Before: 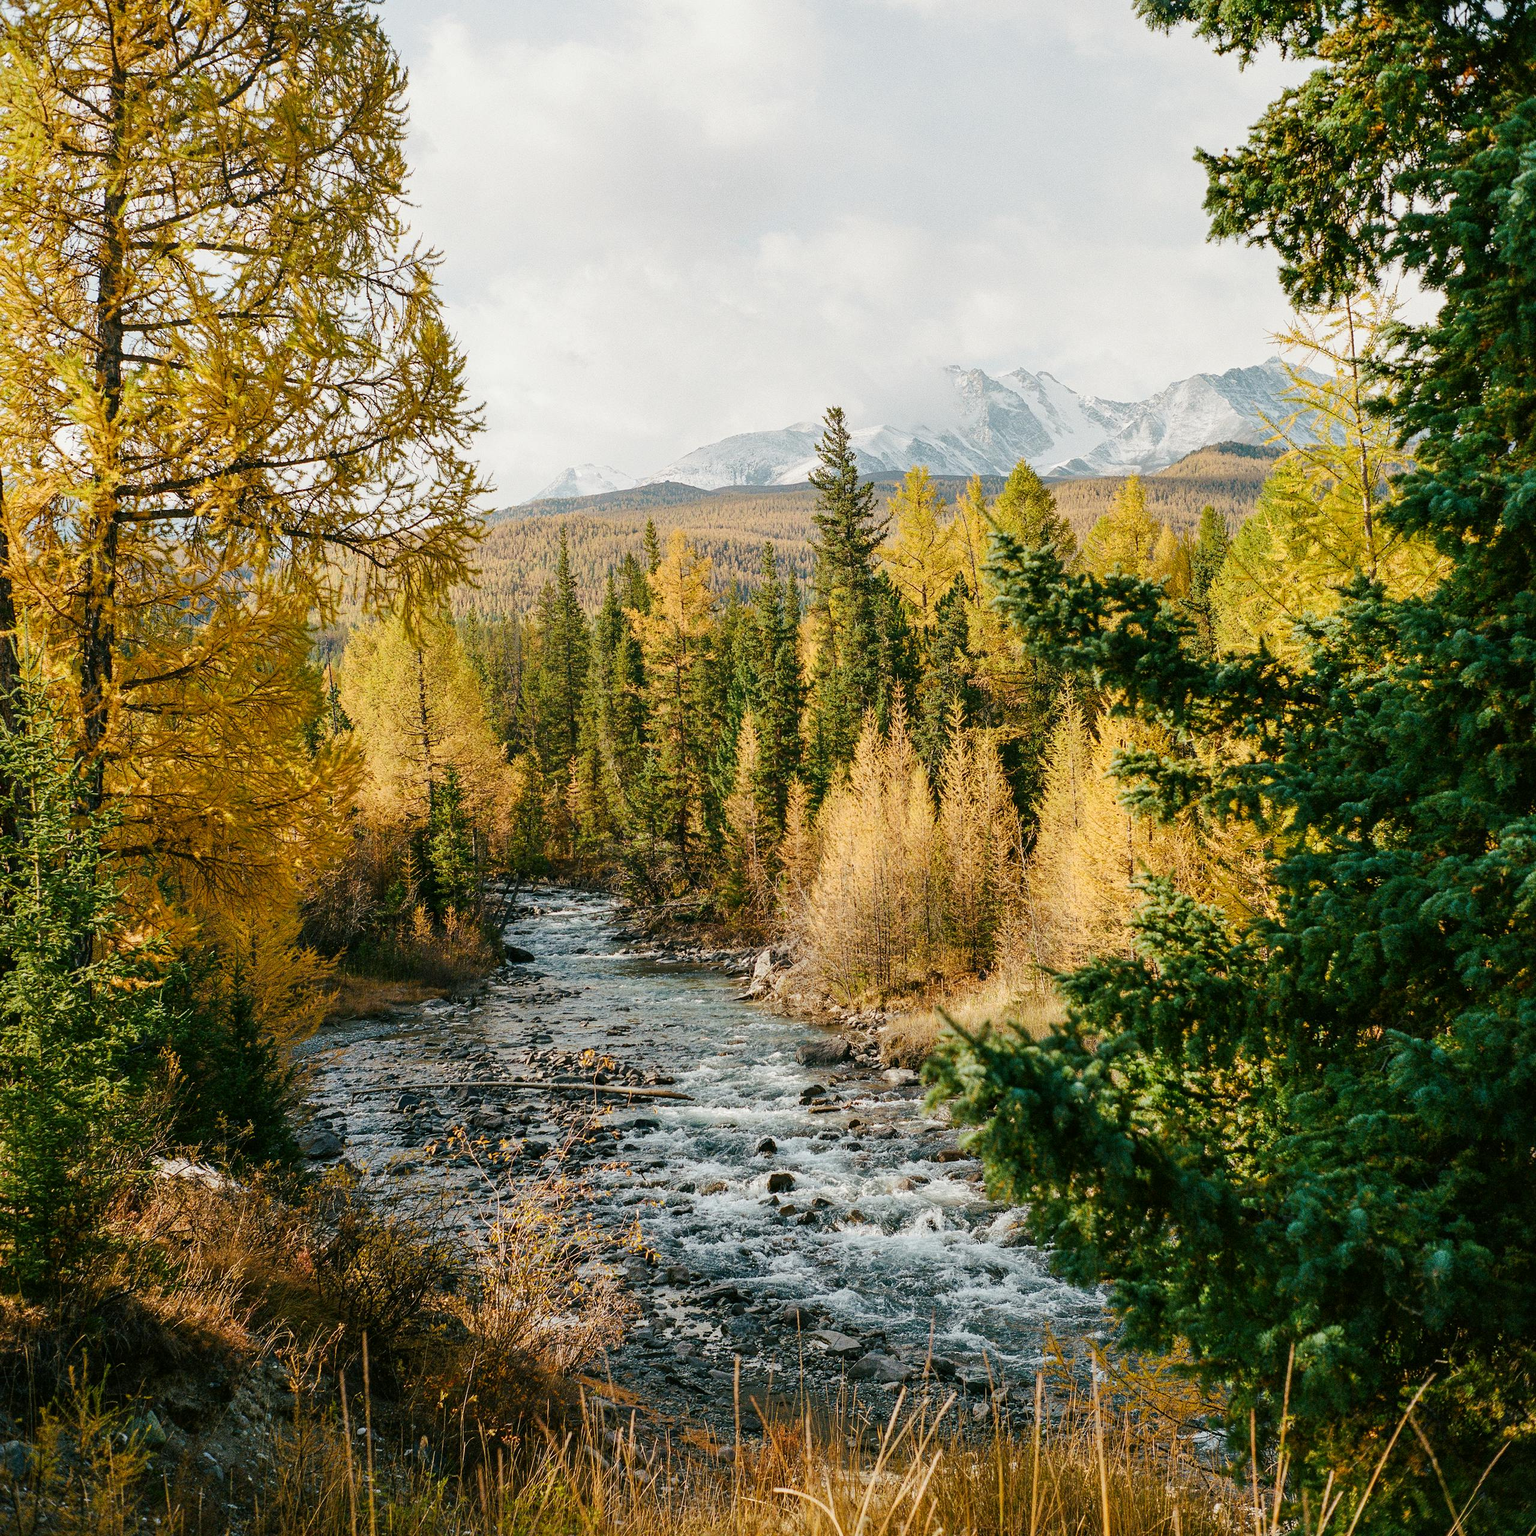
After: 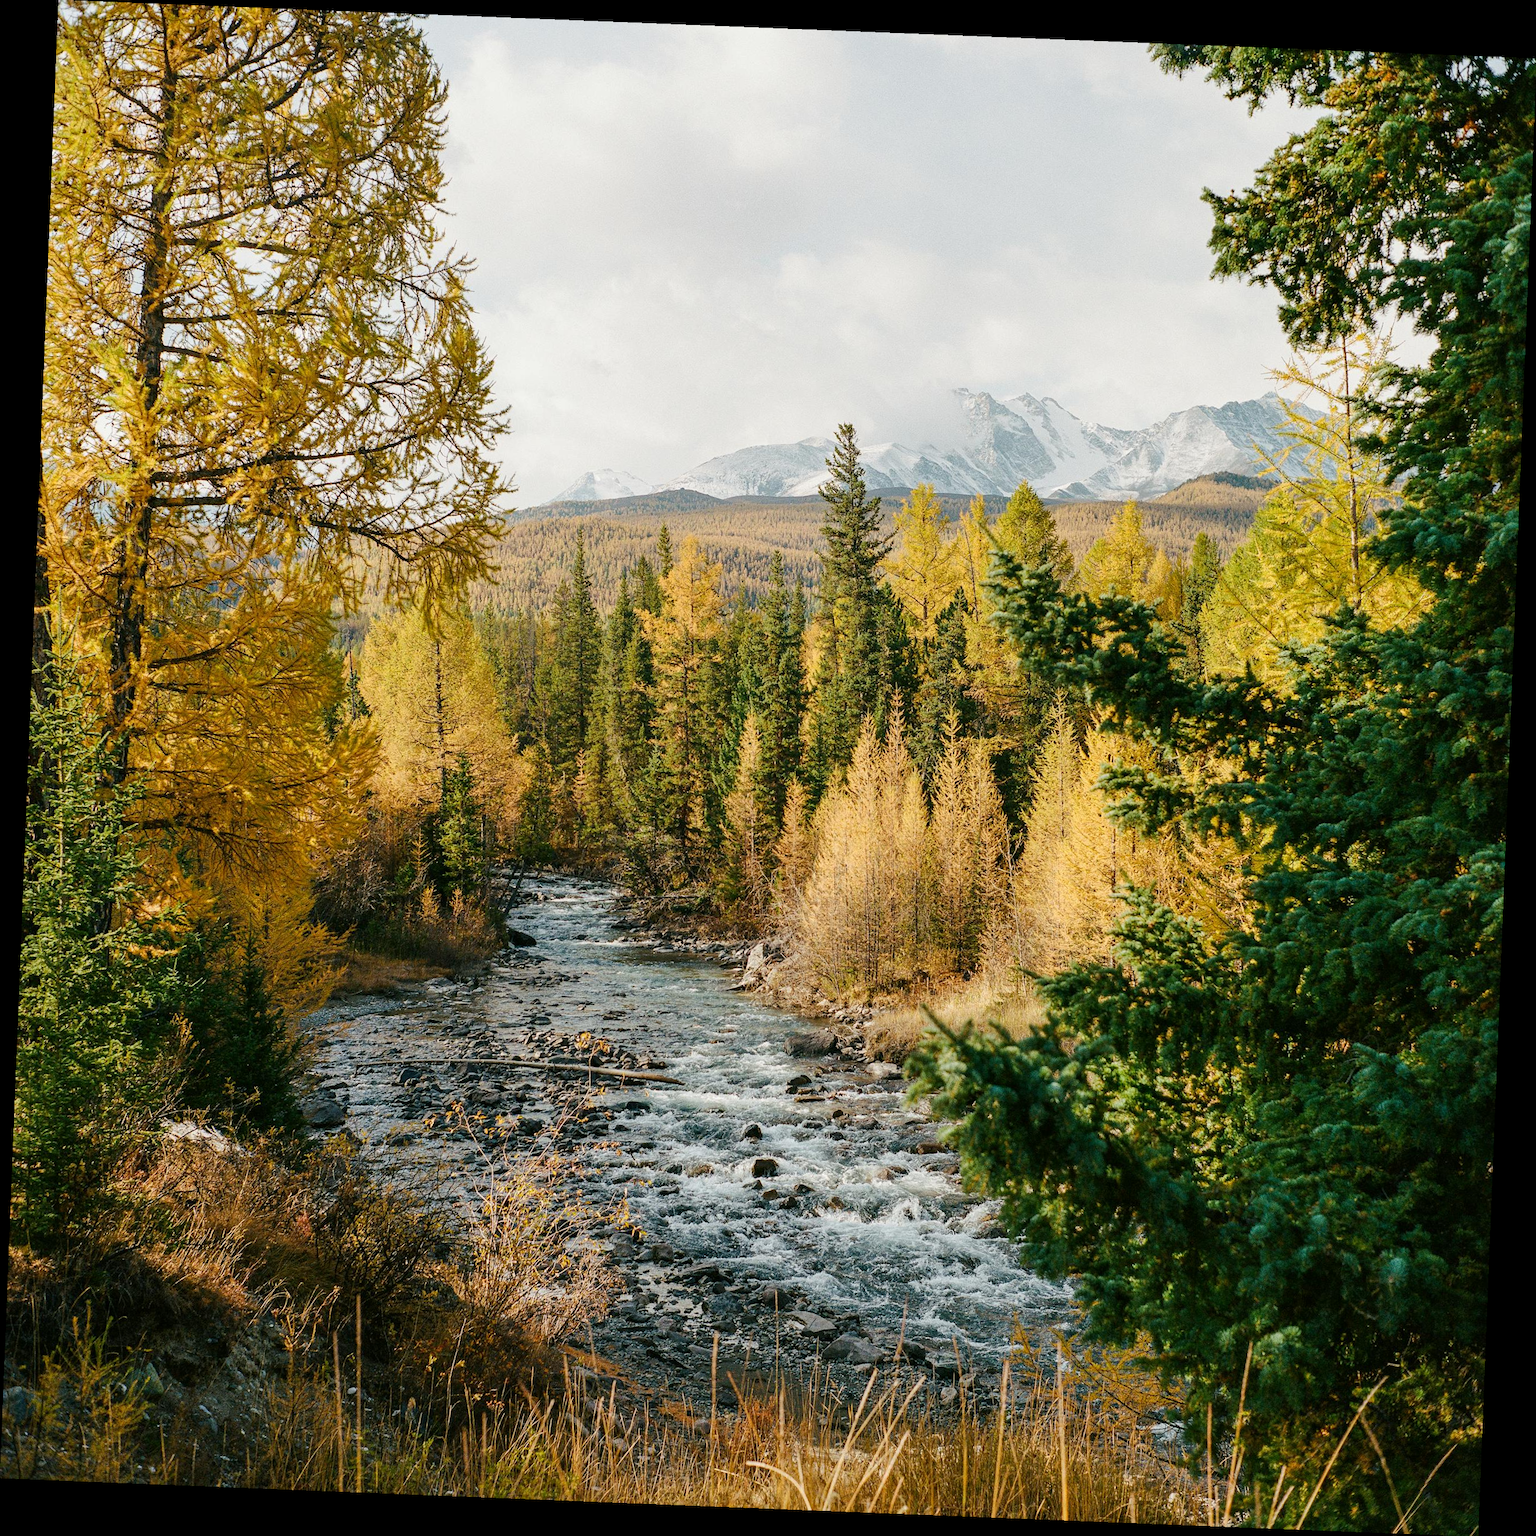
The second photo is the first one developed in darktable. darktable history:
rotate and perspective: rotation 2.27°, automatic cropping off
exposure: compensate highlight preservation false
